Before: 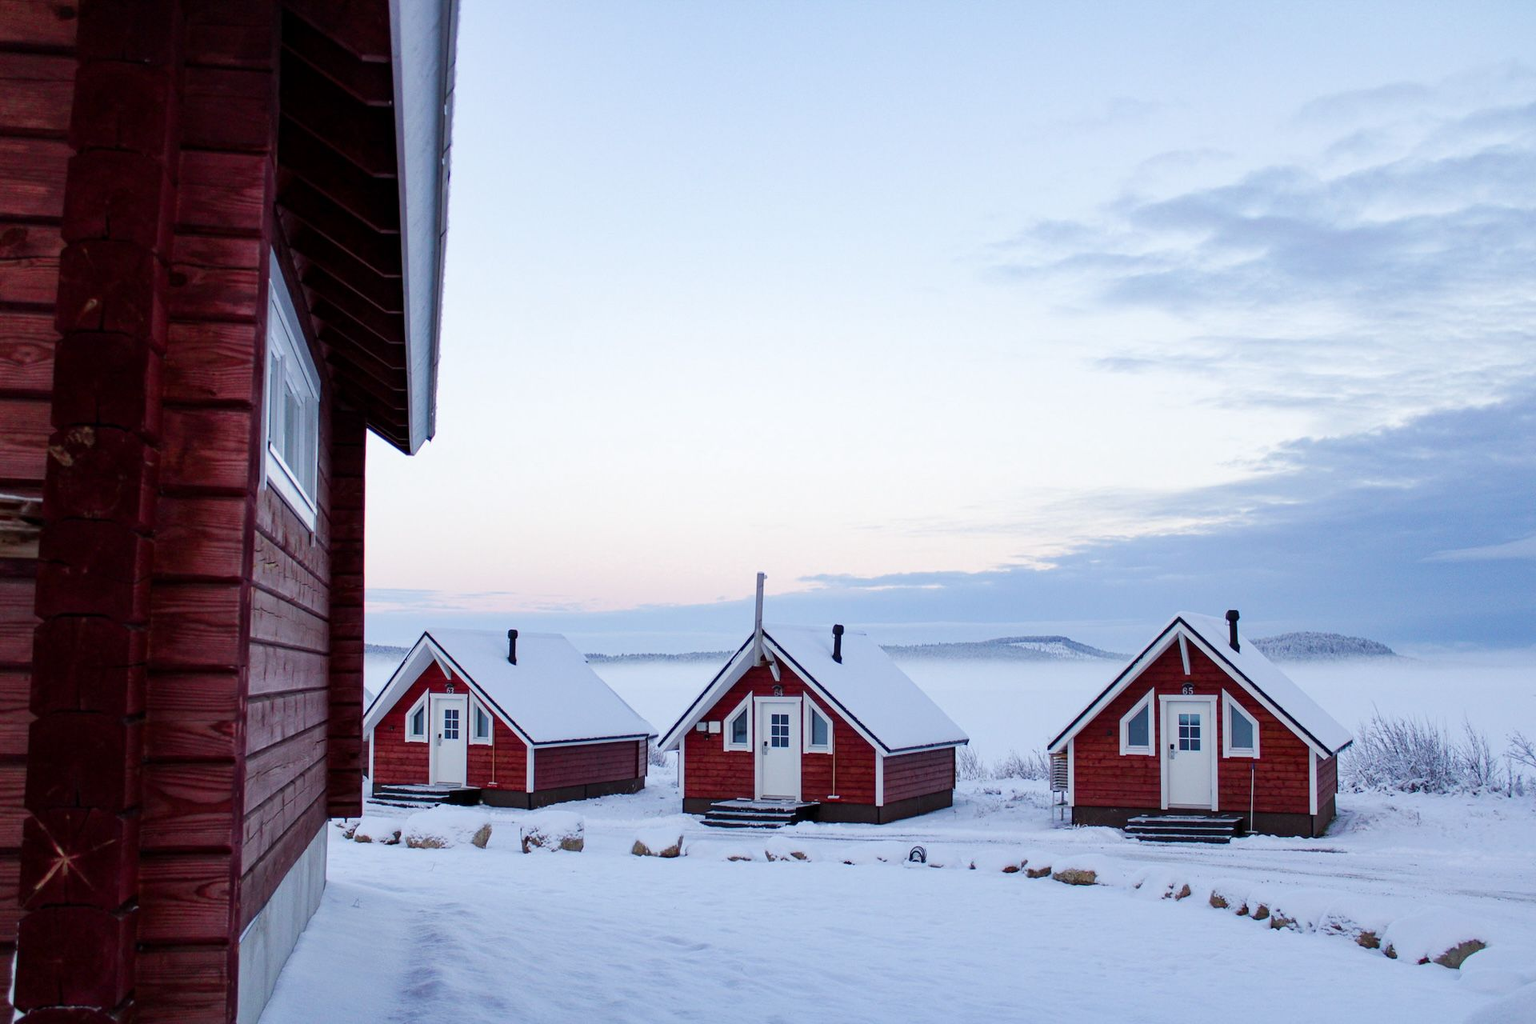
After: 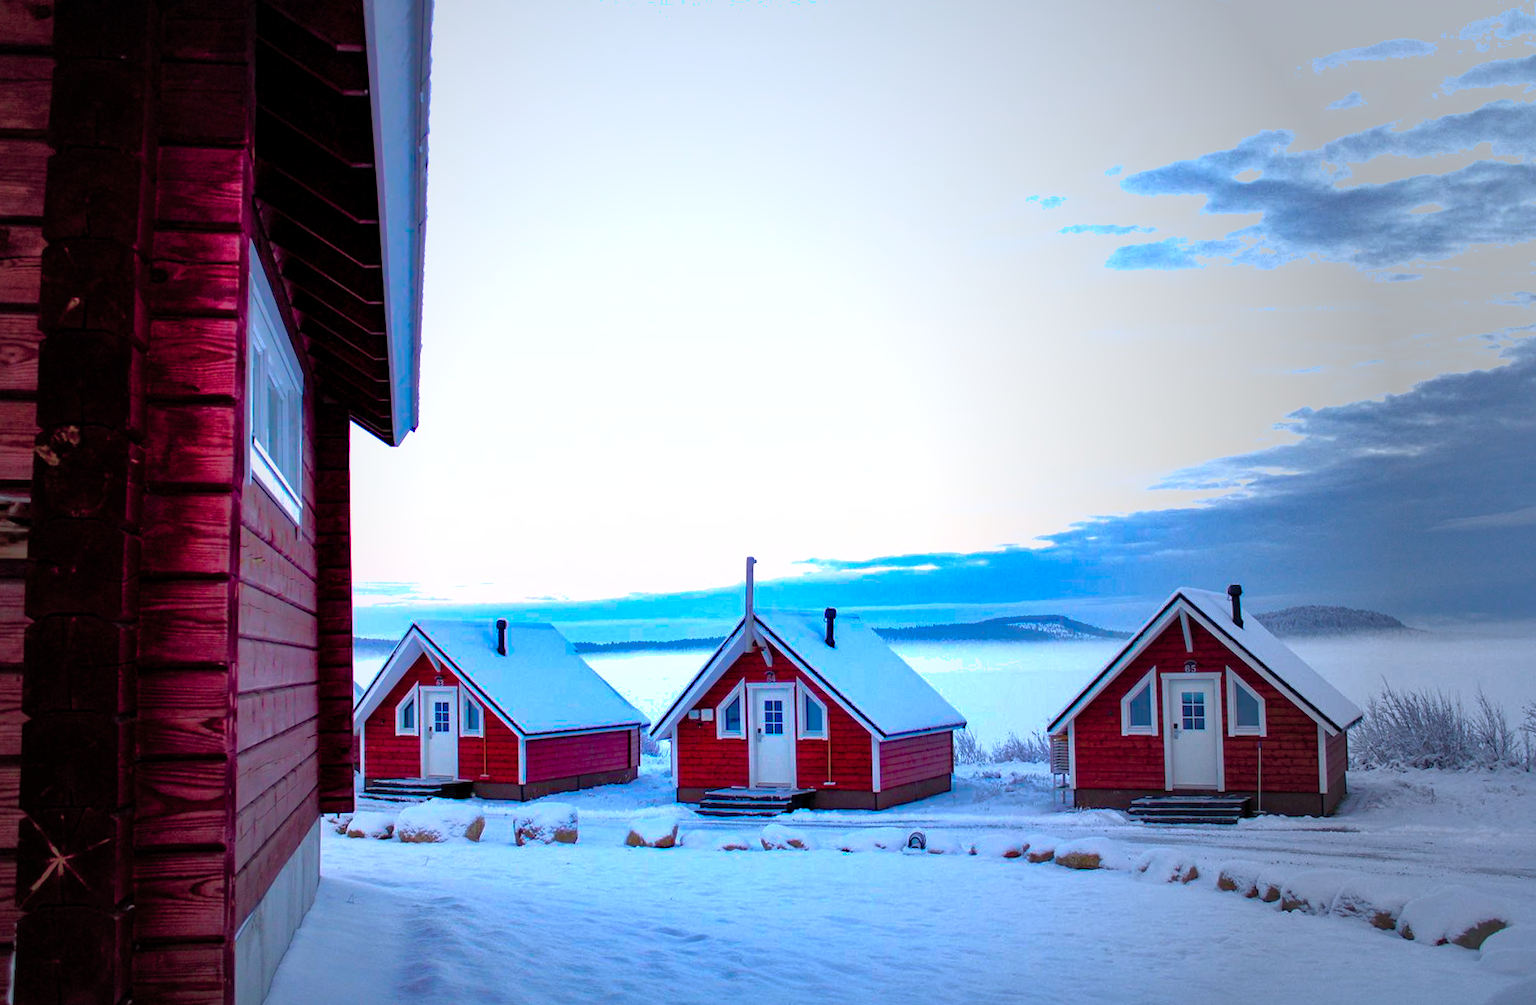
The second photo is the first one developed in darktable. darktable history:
shadows and highlights: shadows 60, highlights -60
color balance rgb: linear chroma grading › shadows -40%, linear chroma grading › highlights 40%, linear chroma grading › global chroma 45%, linear chroma grading › mid-tones -30%, perceptual saturation grading › global saturation 55%, perceptual saturation grading › highlights -50%, perceptual saturation grading › mid-tones 40%, perceptual saturation grading › shadows 30%, perceptual brilliance grading › global brilliance 20%, perceptual brilliance grading › shadows -40%, global vibrance 35%
rotate and perspective: rotation -1.32°, lens shift (horizontal) -0.031, crop left 0.015, crop right 0.985, crop top 0.047, crop bottom 0.982
vignetting: fall-off start 33.76%, fall-off radius 64.94%, brightness -0.575, center (-0.12, -0.002), width/height ratio 0.959
